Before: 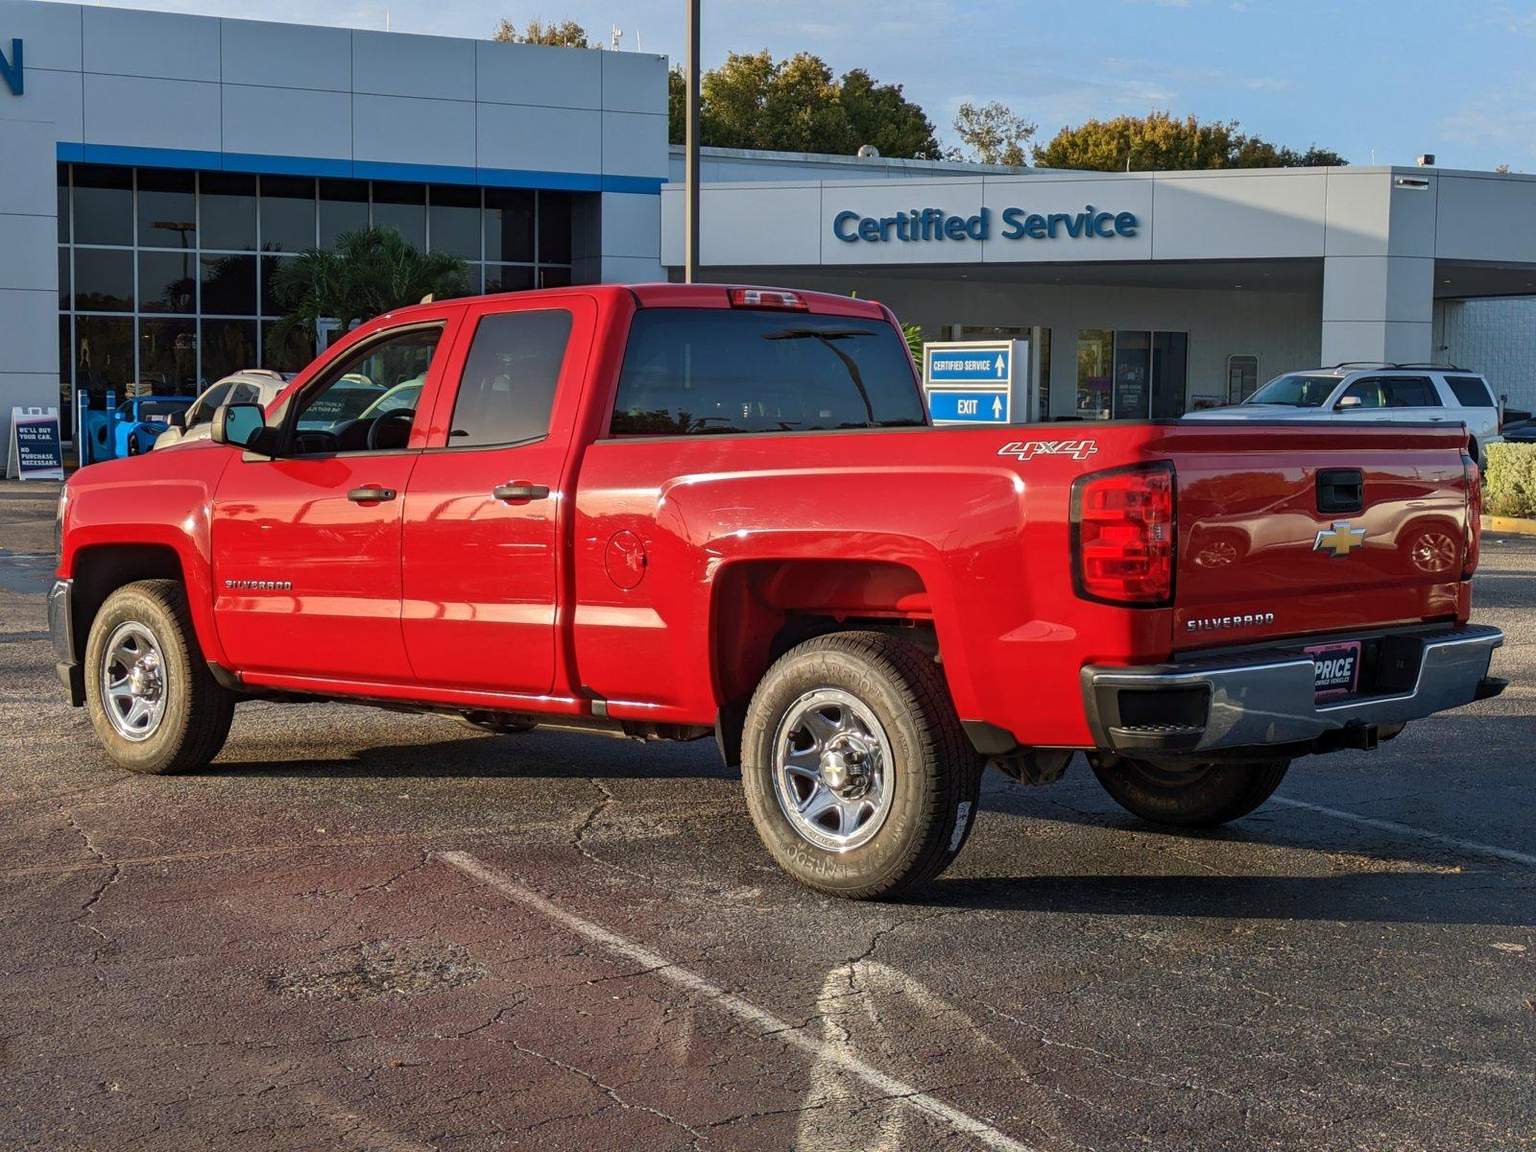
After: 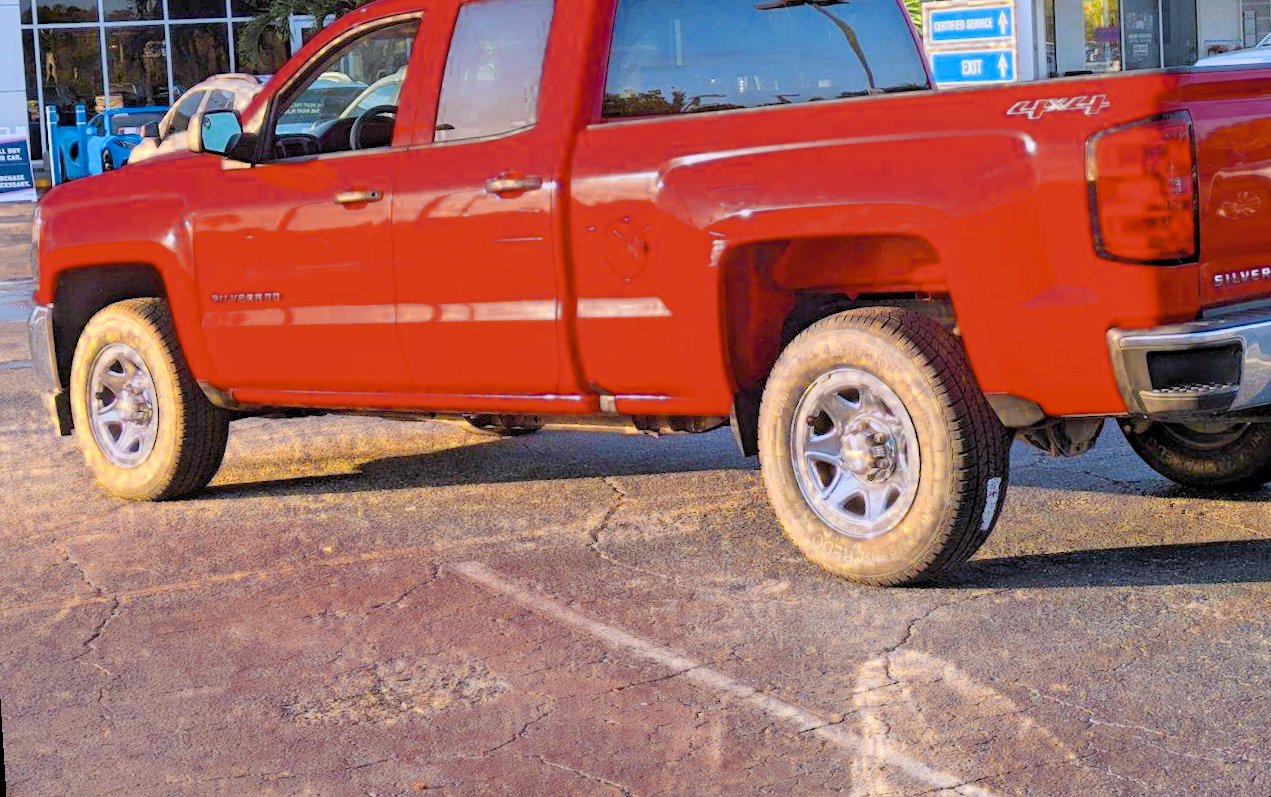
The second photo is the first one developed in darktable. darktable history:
white balance: red 1.05, blue 1.072
color zones: curves: ch0 [(0.004, 0.306) (0.107, 0.448) (0.252, 0.656) (0.41, 0.398) (0.595, 0.515) (0.768, 0.628)]; ch1 [(0.07, 0.323) (0.151, 0.452) (0.252, 0.608) (0.346, 0.221) (0.463, 0.189) (0.61, 0.368) (0.735, 0.395) (0.921, 0.412)]; ch2 [(0, 0.476) (0.132, 0.512) (0.243, 0.512) (0.397, 0.48) (0.522, 0.376) (0.634, 0.536) (0.761, 0.46)]
rotate and perspective: rotation -3.52°, crop left 0.036, crop right 0.964, crop top 0.081, crop bottom 0.919
exposure: exposure -0.151 EV, compensate highlight preservation false
crop: top 26.531%, right 17.959%
color balance rgb: linear chroma grading › global chroma 15%, perceptual saturation grading › global saturation 30%
filmic rgb: middle gray luminance 3.44%, black relative exposure -5.92 EV, white relative exposure 6.33 EV, threshold 6 EV, dynamic range scaling 22.4%, target black luminance 0%, hardness 2.33, latitude 45.85%, contrast 0.78, highlights saturation mix 100%, shadows ↔ highlights balance 0.033%, add noise in highlights 0, preserve chrominance max RGB, color science v3 (2019), use custom middle-gray values true, iterations of high-quality reconstruction 0, contrast in highlights soft, enable highlight reconstruction true
